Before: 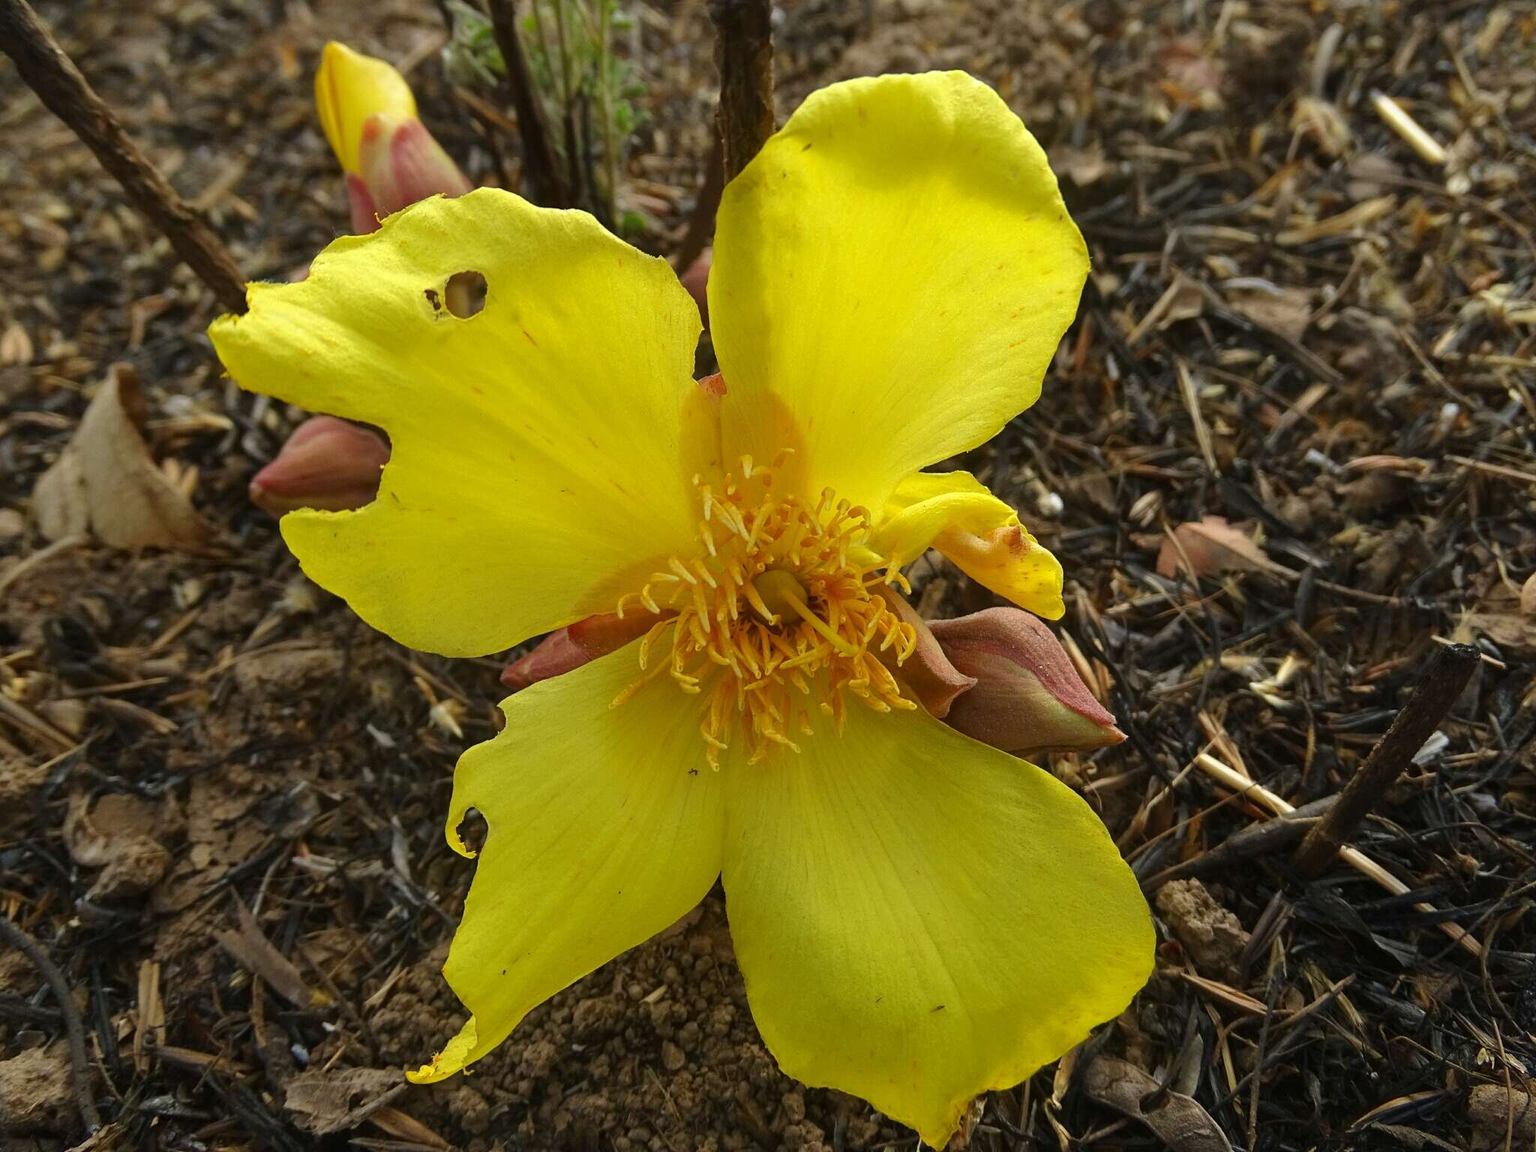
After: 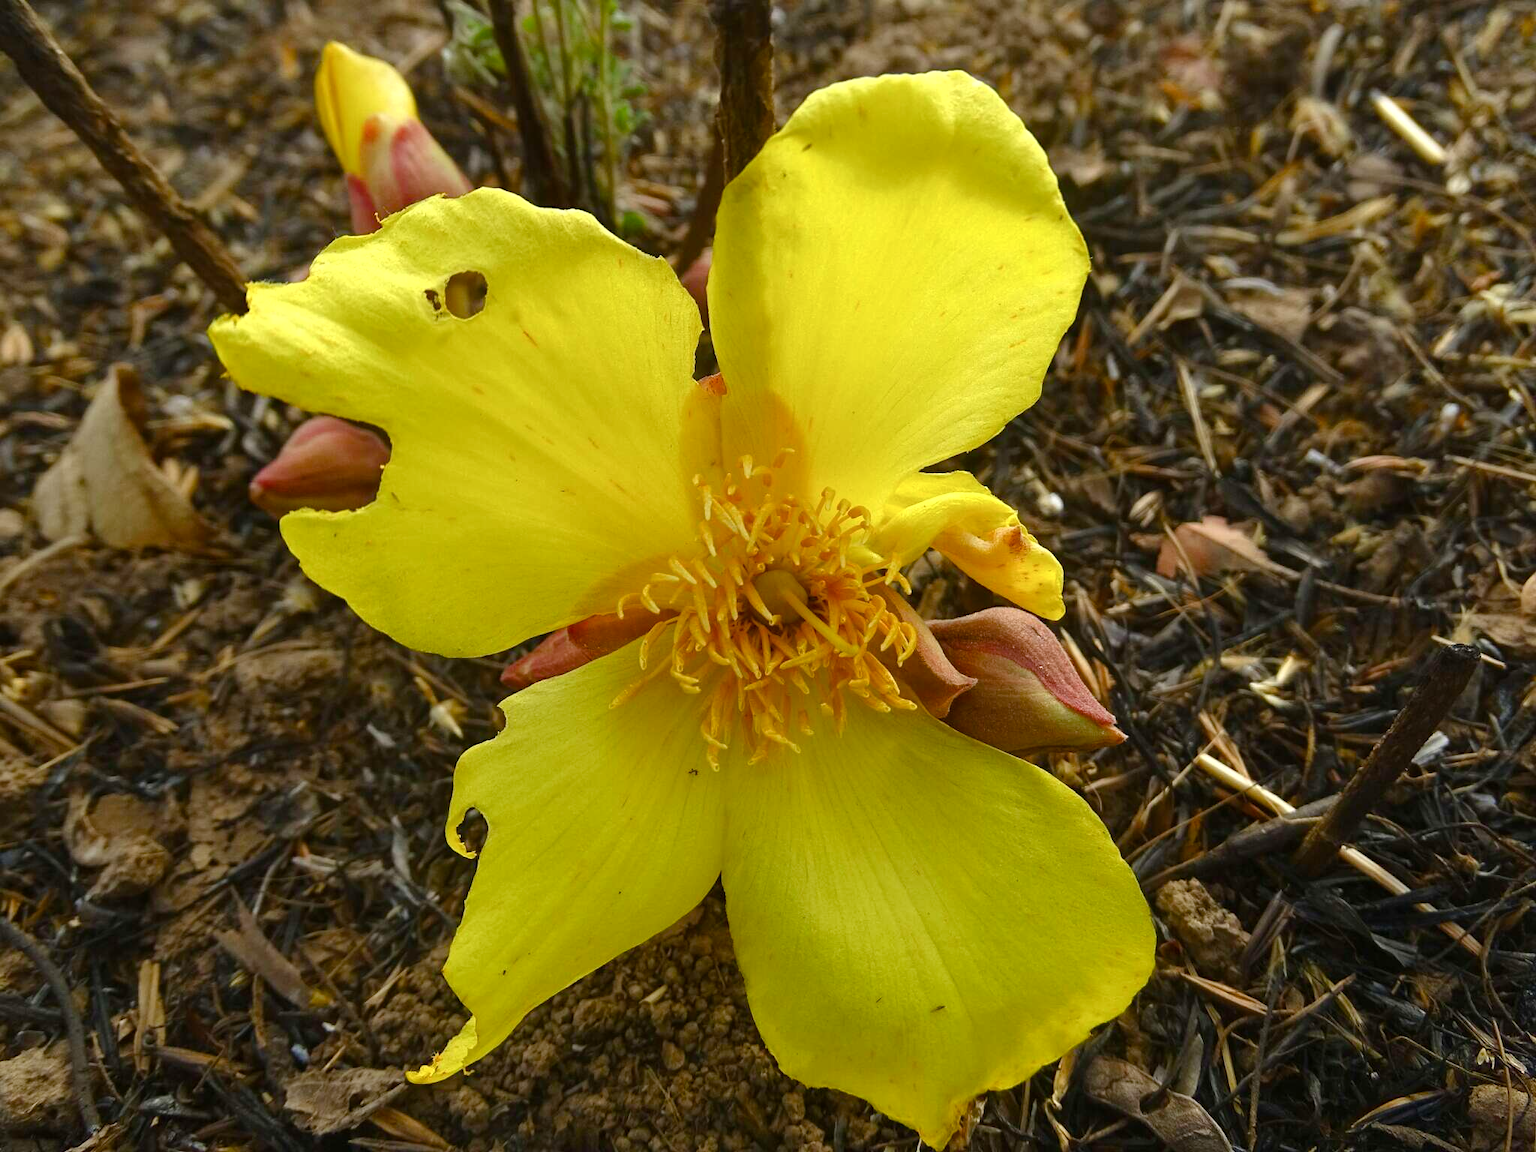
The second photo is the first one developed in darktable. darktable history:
color balance rgb: perceptual saturation grading › global saturation 20%, perceptual saturation grading › highlights -25%, perceptual saturation grading › shadows 25%
exposure: exposure 0.197 EV, compensate highlight preservation false
